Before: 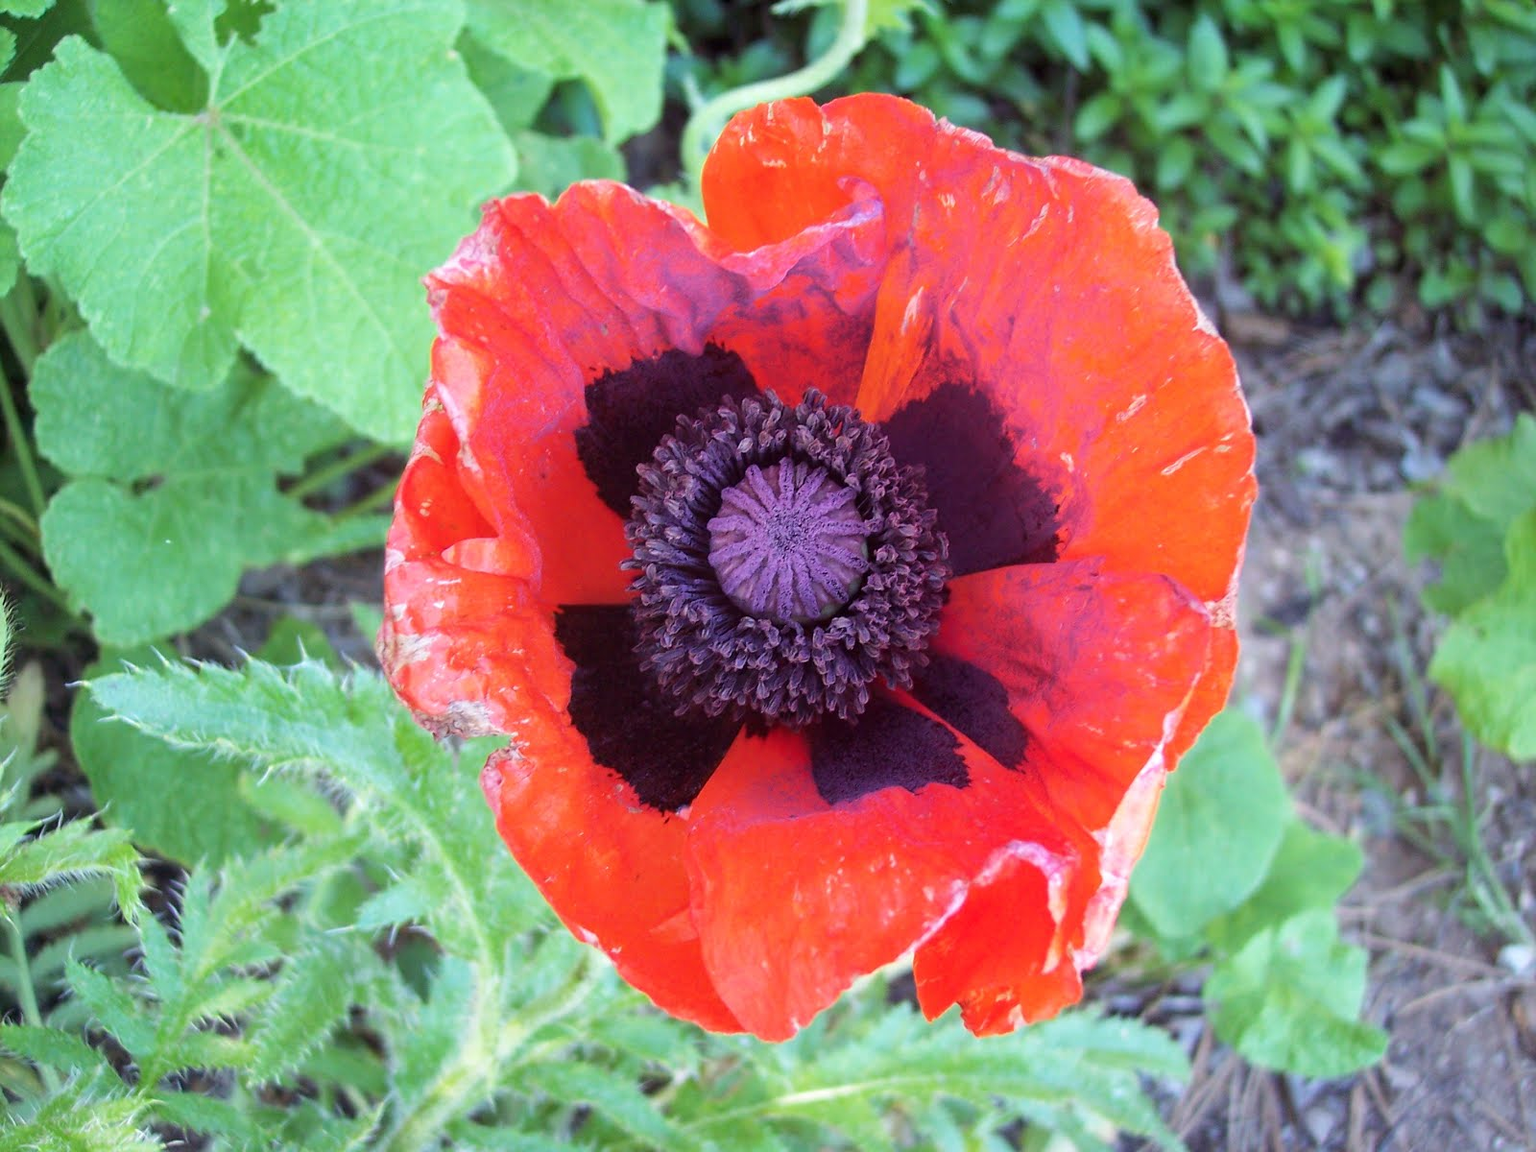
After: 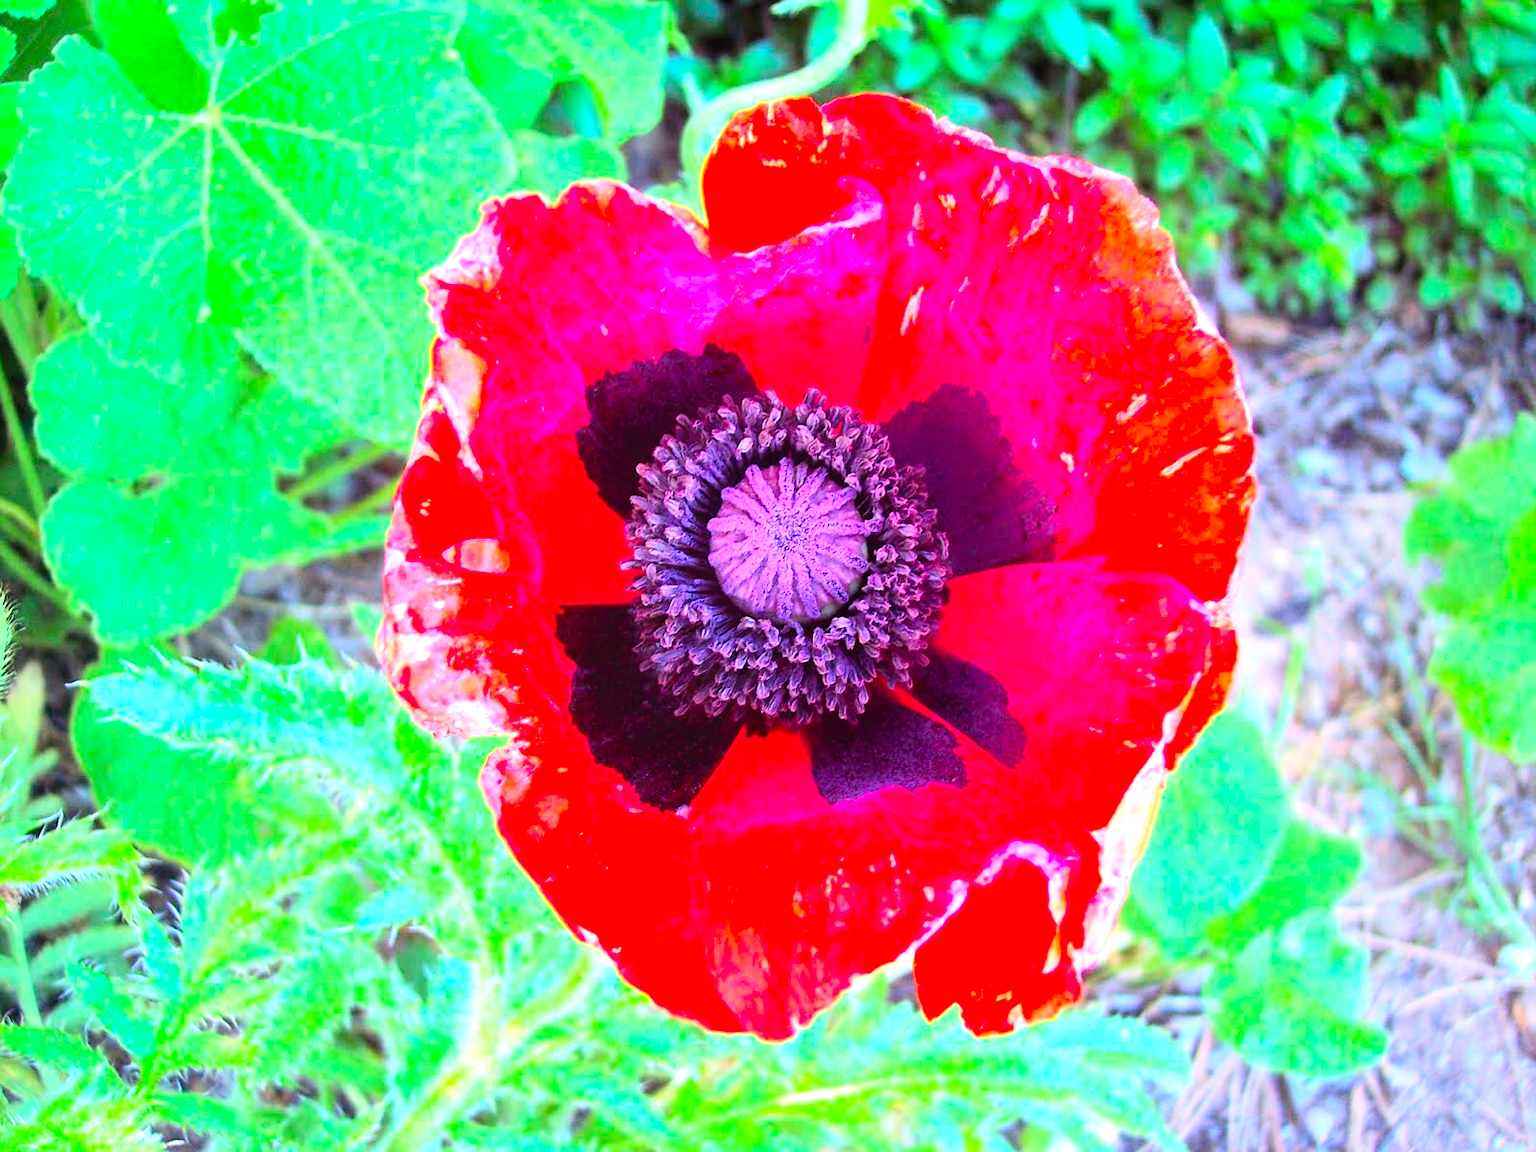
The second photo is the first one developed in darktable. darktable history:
exposure: exposure 0.2 EV, compensate exposure bias true, compensate highlight preservation false
tone equalizer: -8 EV -0.747 EV, -7 EV -0.669 EV, -6 EV -0.633 EV, -5 EV -0.423 EV, -3 EV 0.383 EV, -2 EV 0.6 EV, -1 EV 0.69 EV, +0 EV 0.743 EV
contrast brightness saturation: contrast 0.199, brightness 0.192, saturation 0.784
